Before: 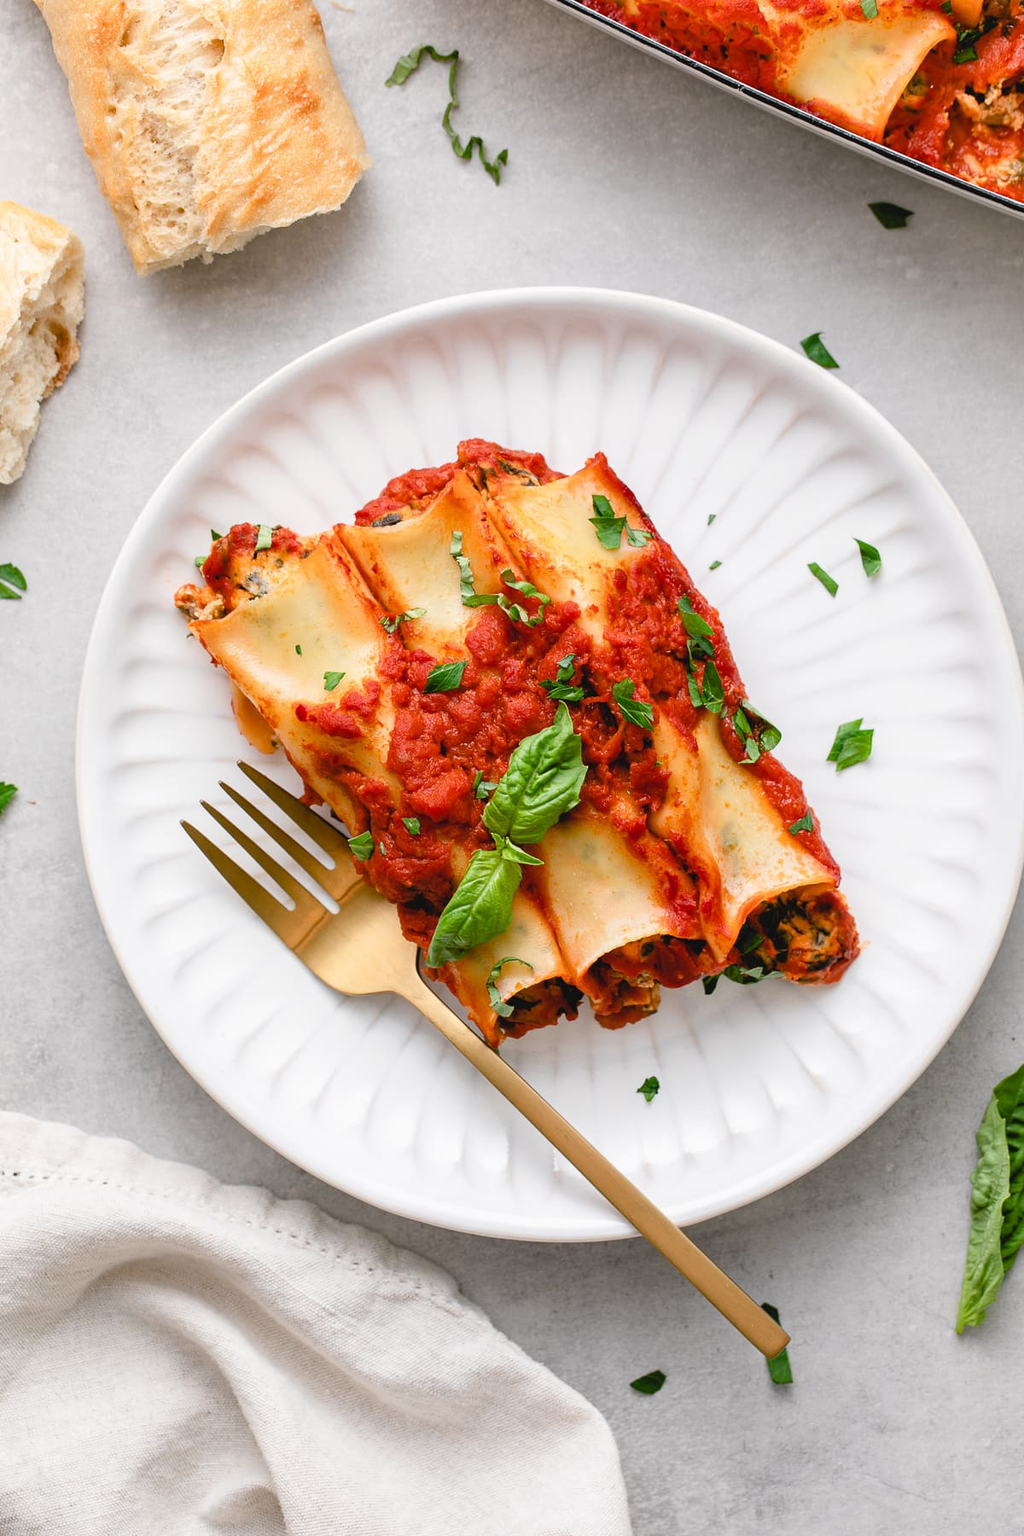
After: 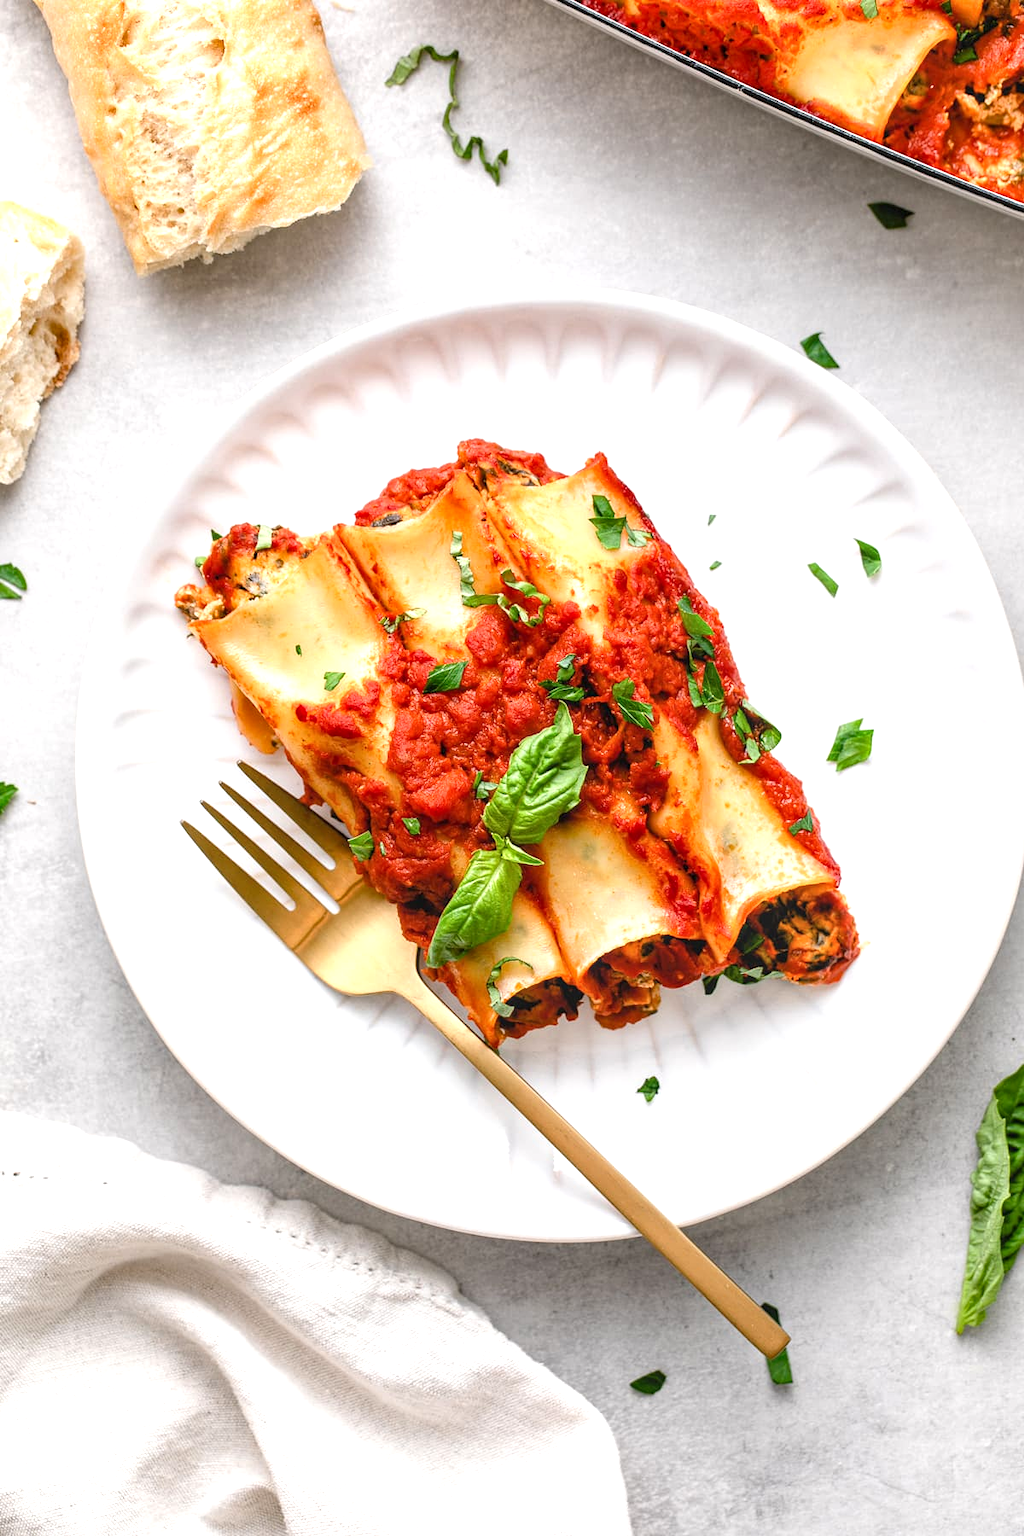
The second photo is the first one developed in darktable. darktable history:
exposure: black level correction 0, exposure 0.499 EV, compensate highlight preservation false
local contrast: on, module defaults
